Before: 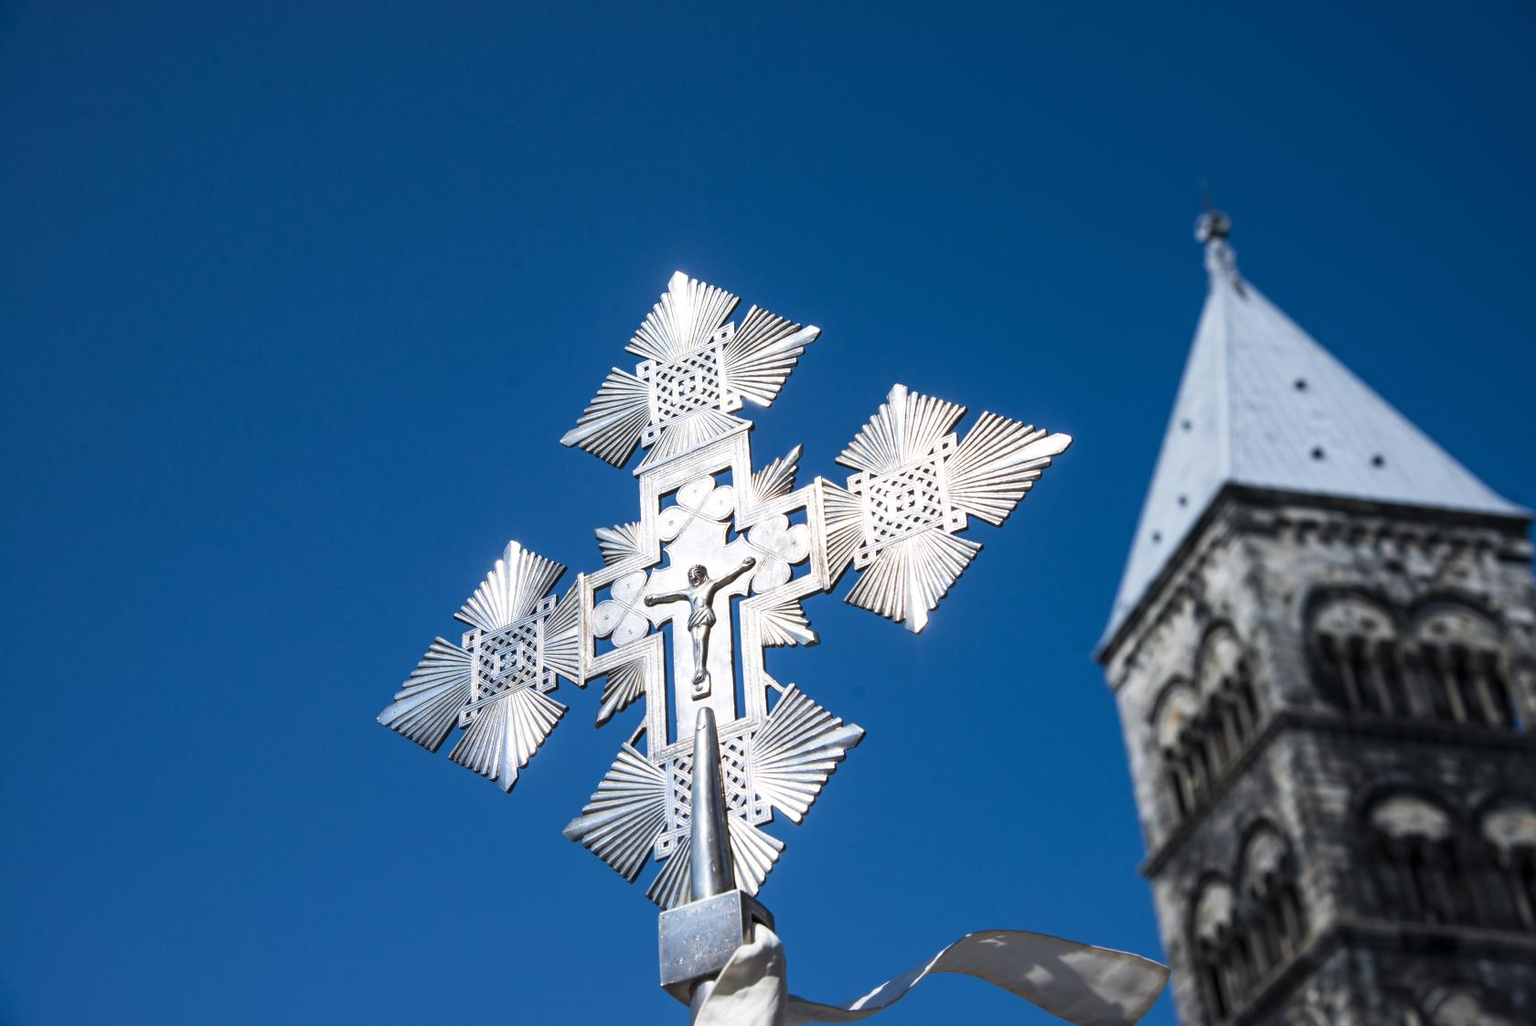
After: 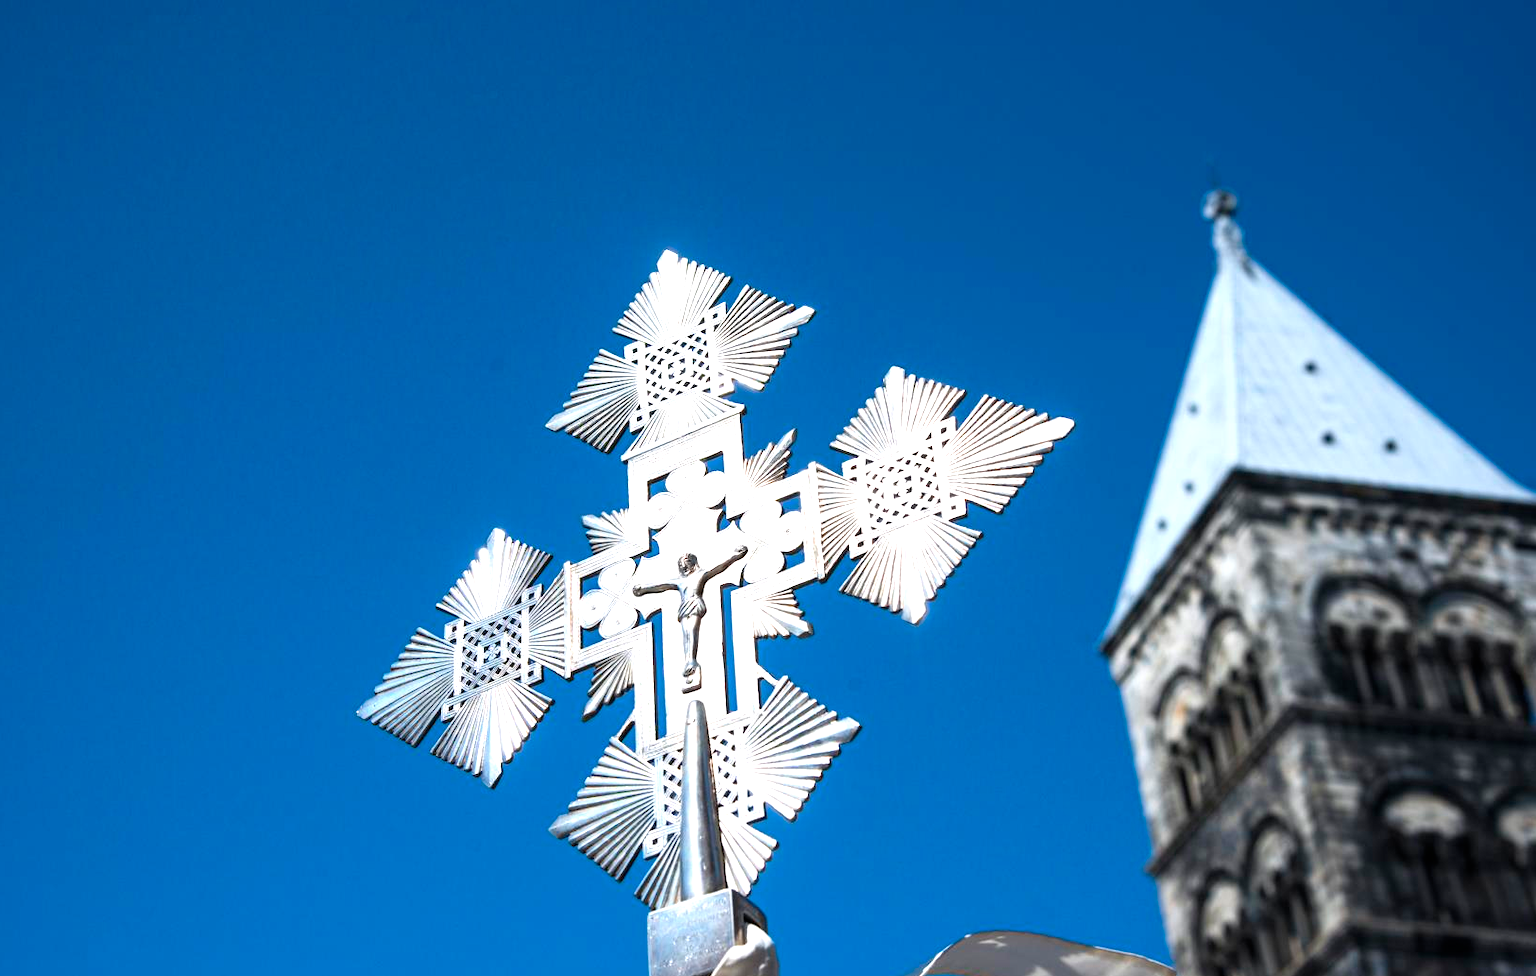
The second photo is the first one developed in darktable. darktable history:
exposure: black level correction 0, exposure 0.702 EV, compensate highlight preservation false
crop: left 2.1%, top 2.878%, right 1.088%, bottom 4.91%
